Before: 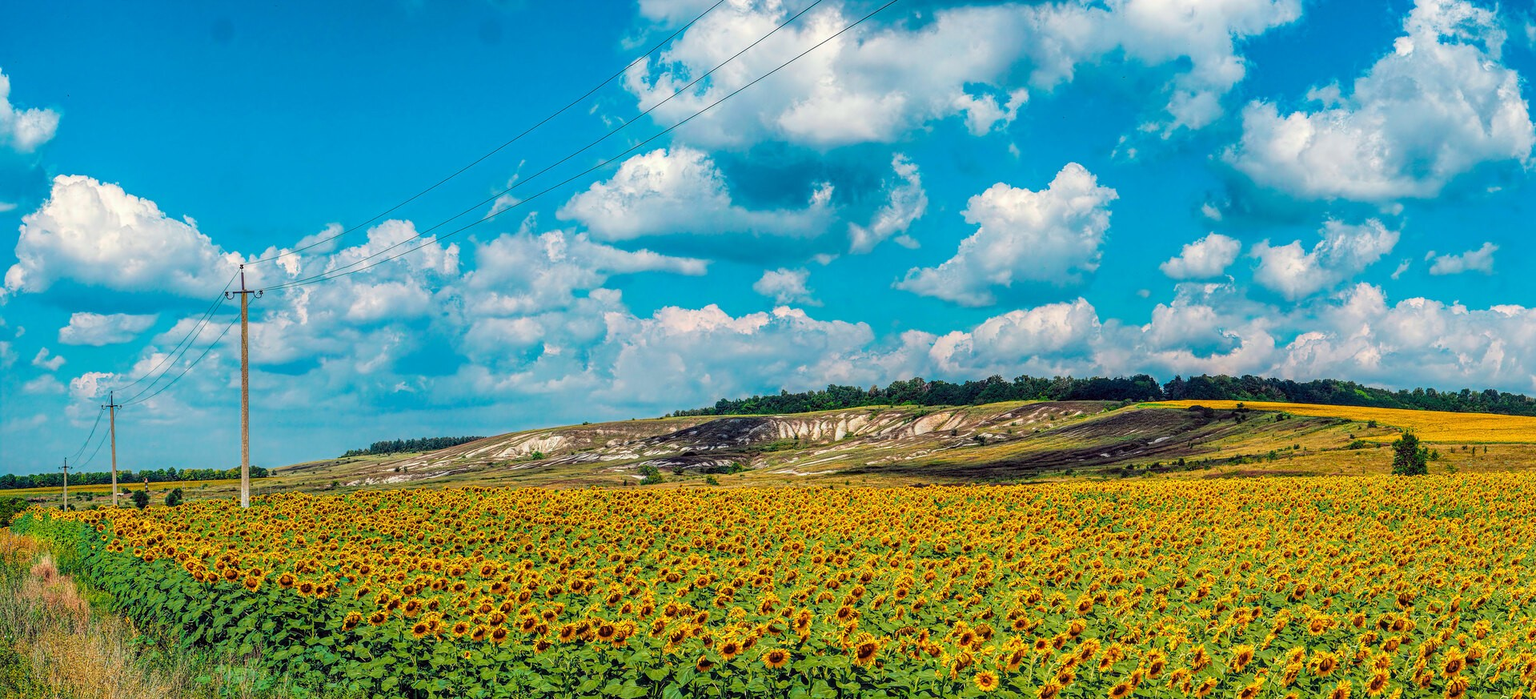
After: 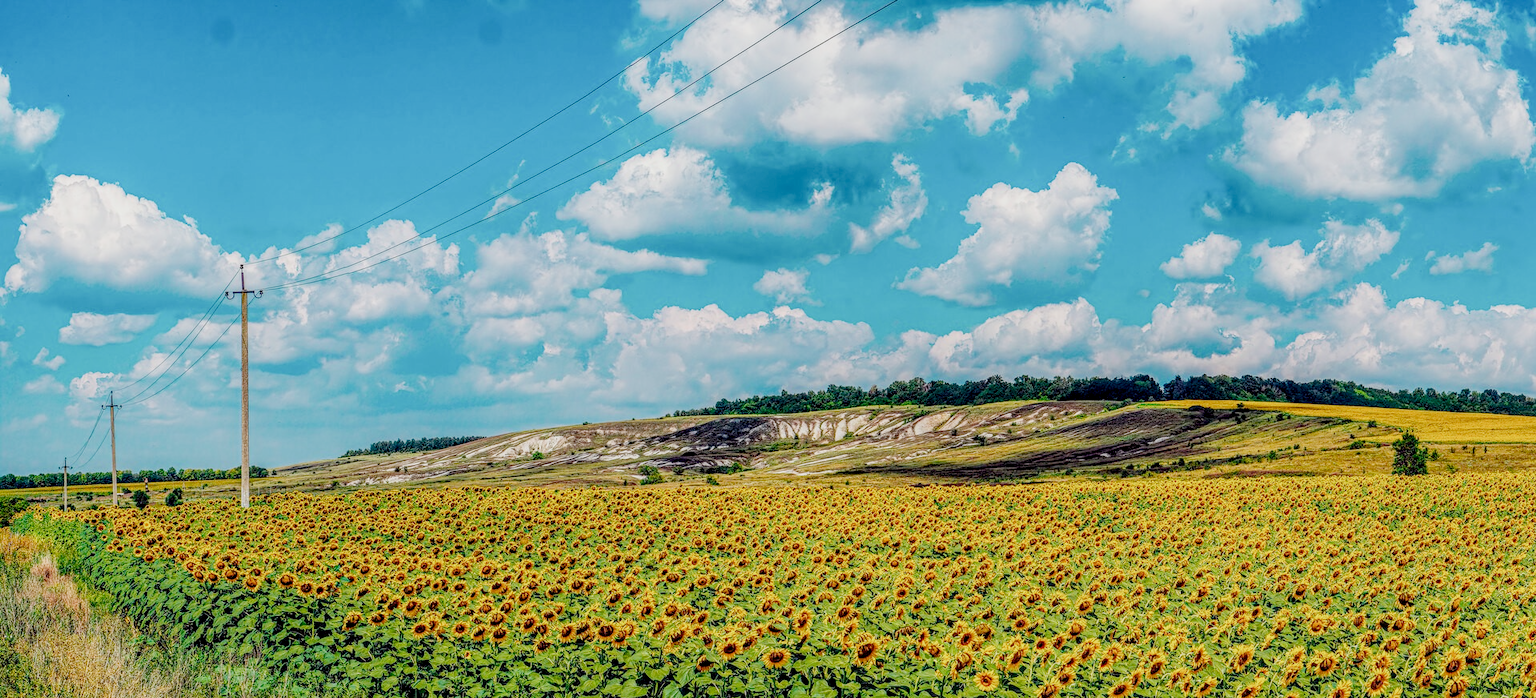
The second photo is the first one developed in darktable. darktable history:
local contrast: detail 130%
filmic rgb: middle gray luminance 30%, black relative exposure -9 EV, white relative exposure 7 EV, threshold 6 EV, target black luminance 0%, hardness 2.94, latitude 2.04%, contrast 0.963, highlights saturation mix 5%, shadows ↔ highlights balance 12.16%, add noise in highlights 0, preserve chrominance no, color science v3 (2019), use custom middle-gray values true, iterations of high-quality reconstruction 0, contrast in highlights soft, enable highlight reconstruction true
exposure: black level correction 0, exposure 1.2 EV, compensate highlight preservation false
white balance: red 1.004, blue 1.024
contrast equalizer: y [[0.5, 0.5, 0.478, 0.5, 0.5, 0.5], [0.5 ×6], [0.5 ×6], [0 ×6], [0 ×6]]
